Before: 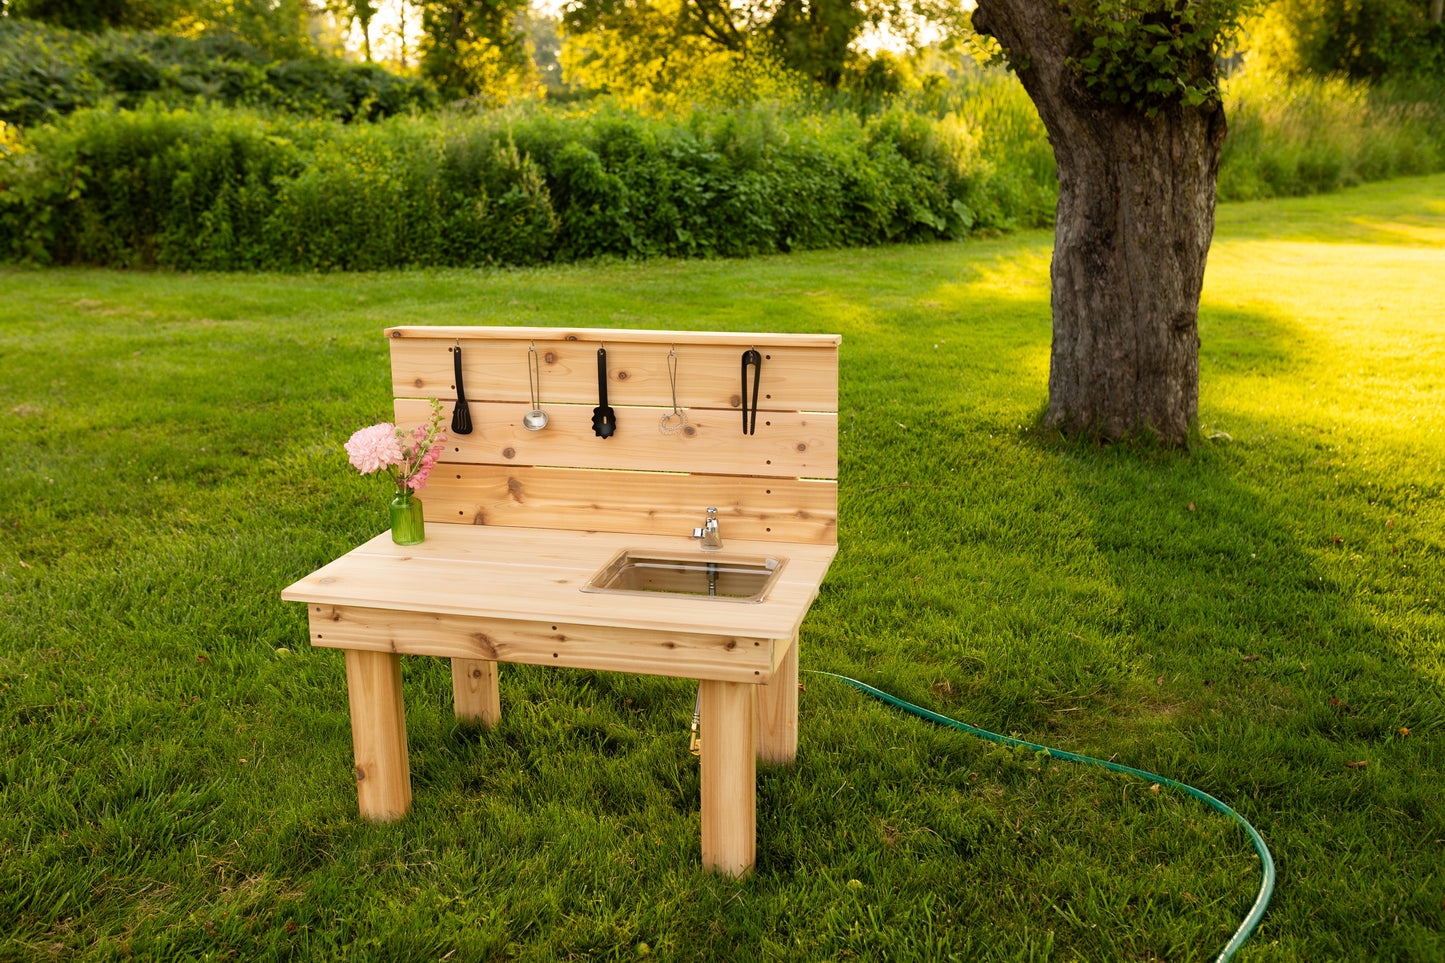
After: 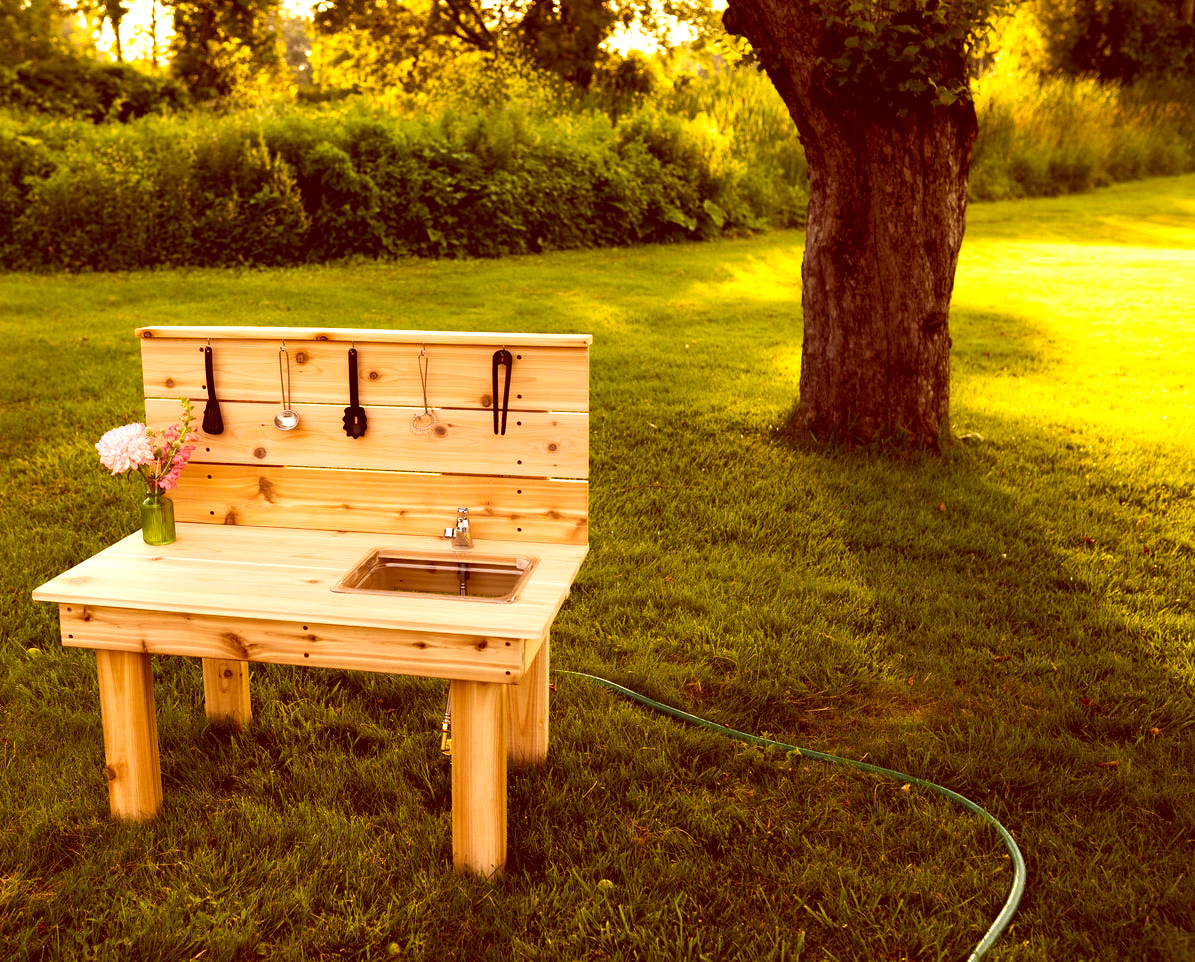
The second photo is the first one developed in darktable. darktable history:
crop: left 17.286%, bottom 0.034%
color correction: highlights a* 9.52, highlights b* 8.82, shadows a* 39.73, shadows b* 39.39, saturation 0.791
color balance rgb: shadows lift › luminance -21.871%, shadows lift › chroma 6.527%, shadows lift › hue 269.55°, perceptual saturation grading › global saturation 25.343%, perceptual brilliance grading › highlights 13.965%, perceptual brilliance grading › shadows -18.739%, global vibrance 20%
